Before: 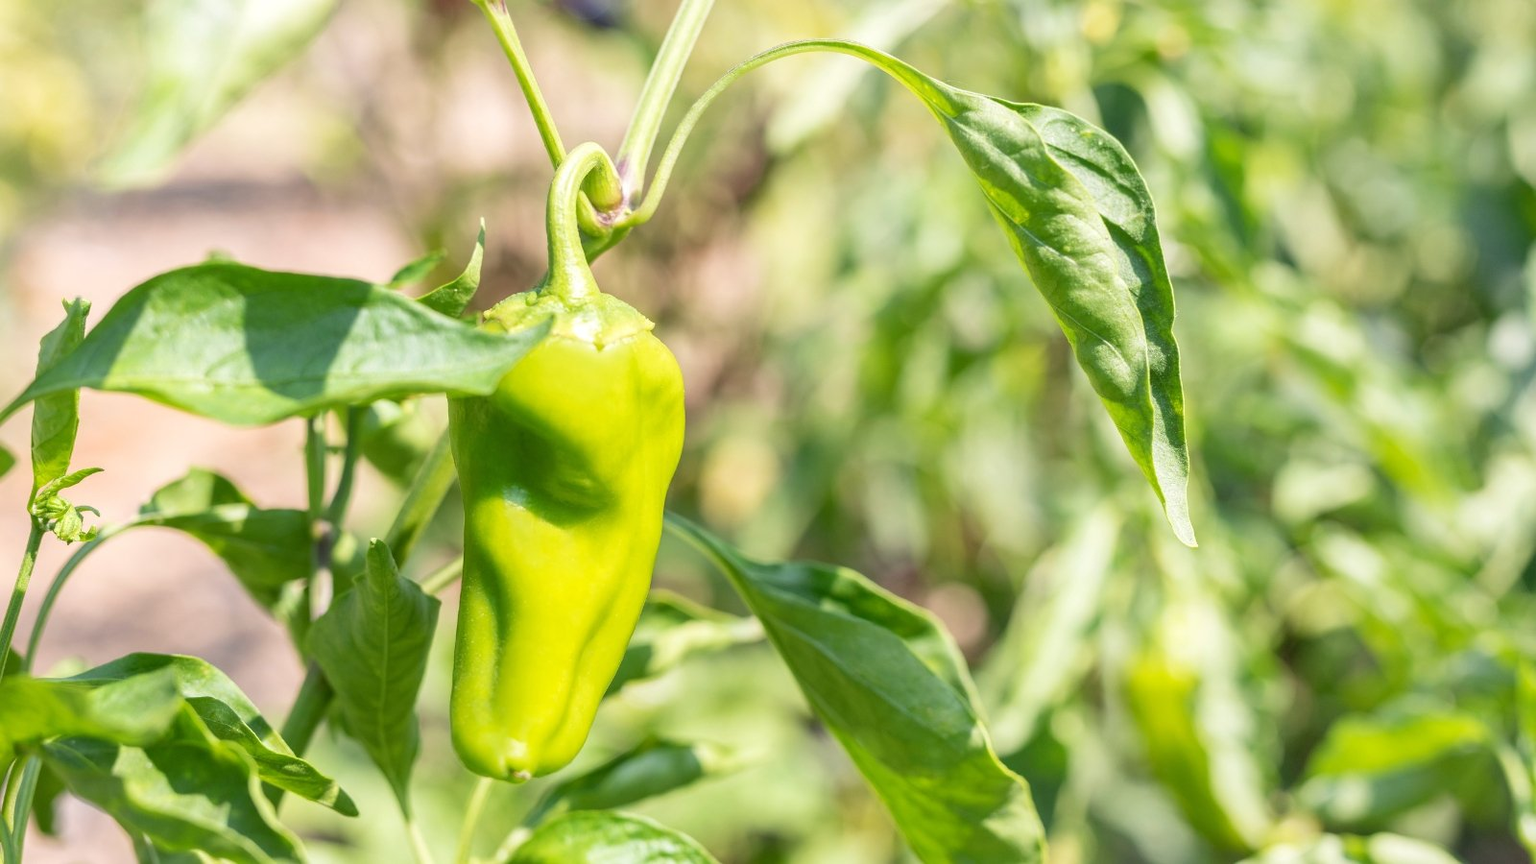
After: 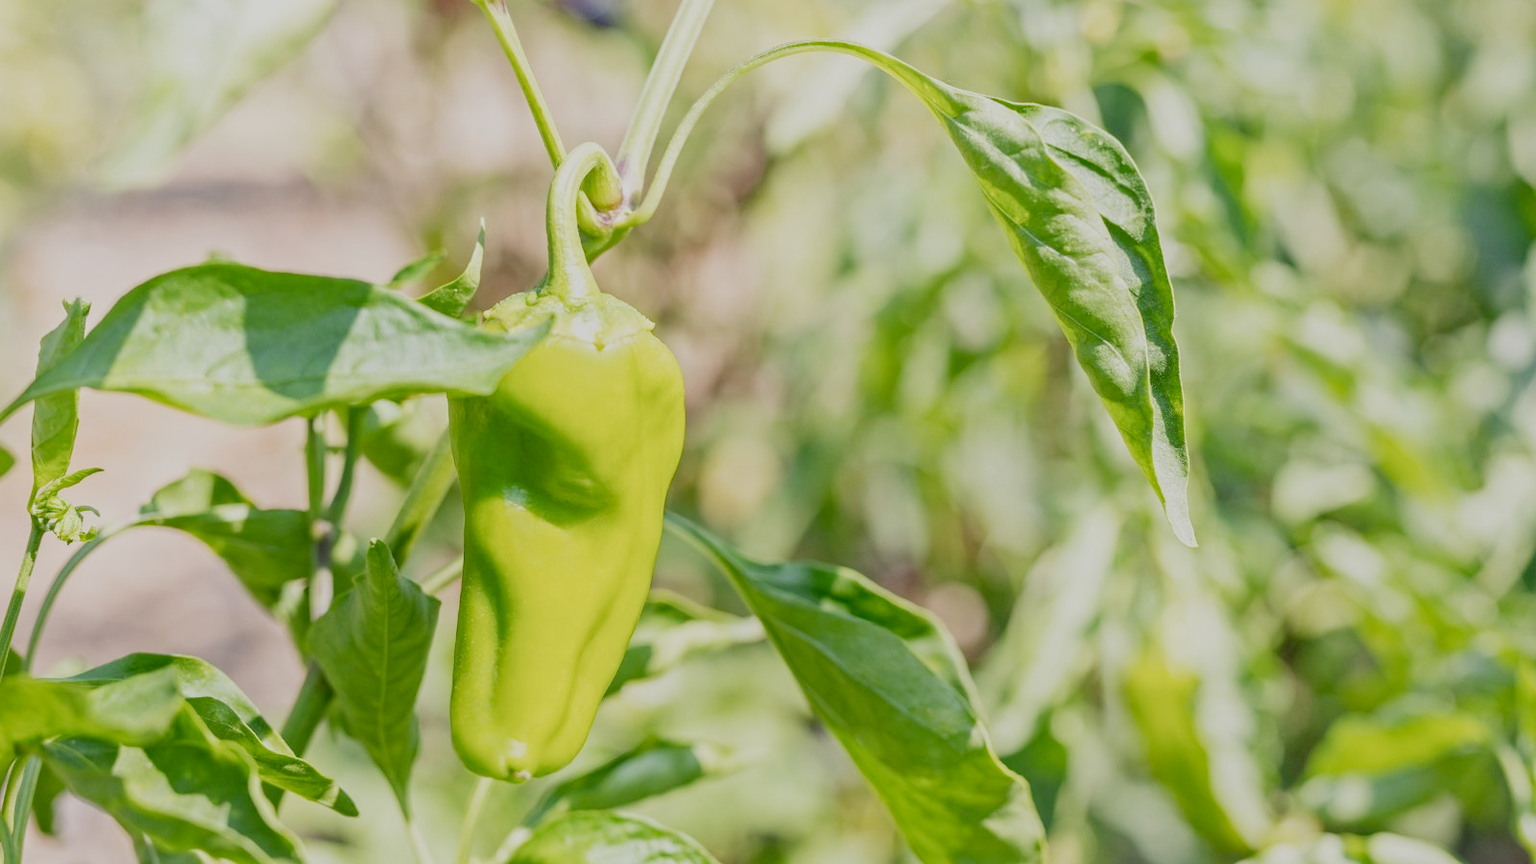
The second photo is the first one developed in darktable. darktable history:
contrast equalizer: y [[0.579, 0.58, 0.505, 0.5, 0.5, 0.5], [0.5 ×6], [0.5 ×6], [0 ×6], [0 ×6]], mix -0.992
filmic rgb: black relative exposure -7.65 EV, white relative exposure 4.56 EV, threshold 5.97 EV, hardness 3.61, preserve chrominance no, color science v4 (2020), enable highlight reconstruction true
